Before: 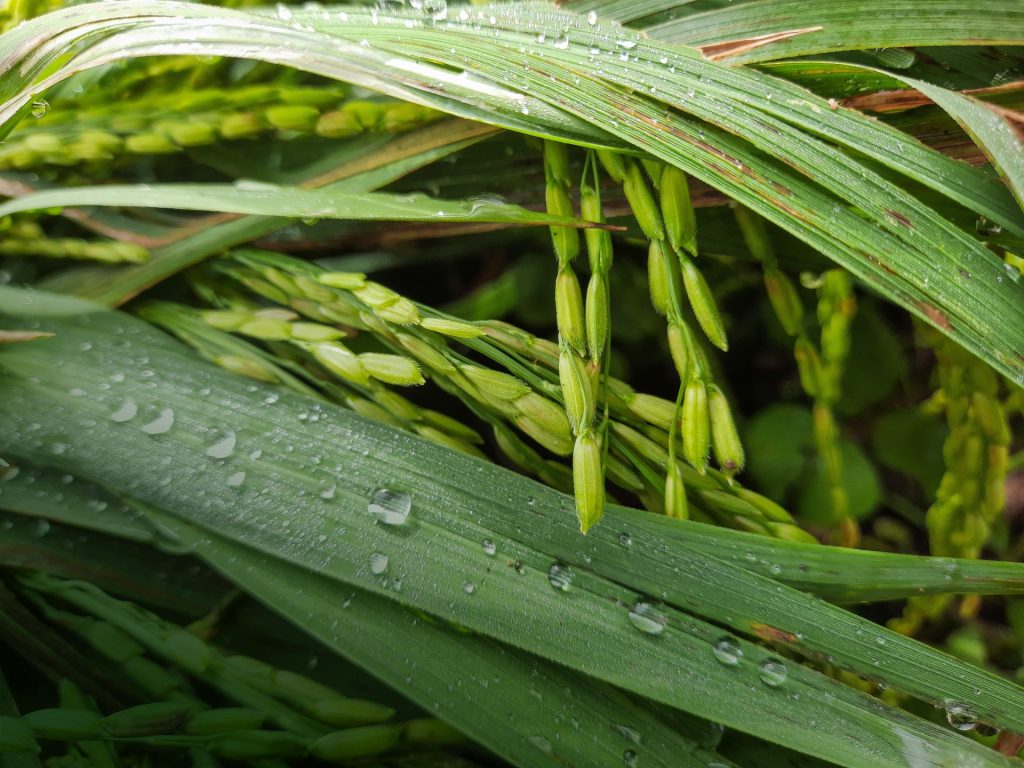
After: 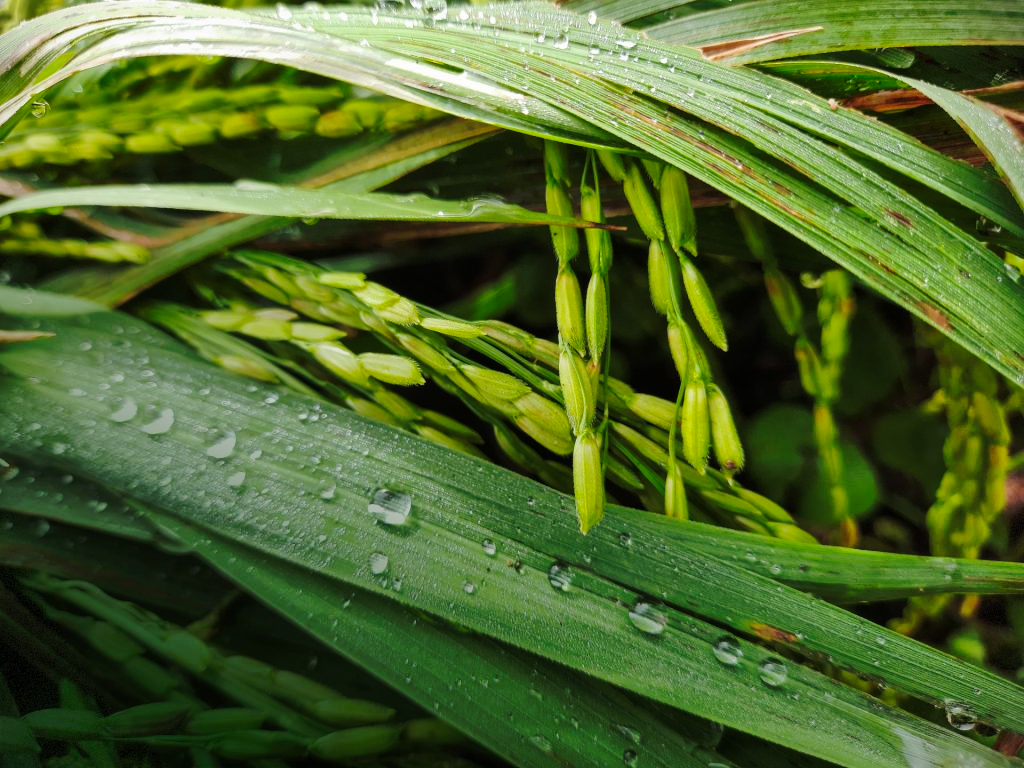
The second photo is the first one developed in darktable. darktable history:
shadows and highlights: soften with gaussian
vignetting: fall-off start 100.44%, dithering 8-bit output
base curve: curves: ch0 [(0, 0) (0.073, 0.04) (0.157, 0.139) (0.492, 0.492) (0.758, 0.758) (1, 1)], preserve colors none
